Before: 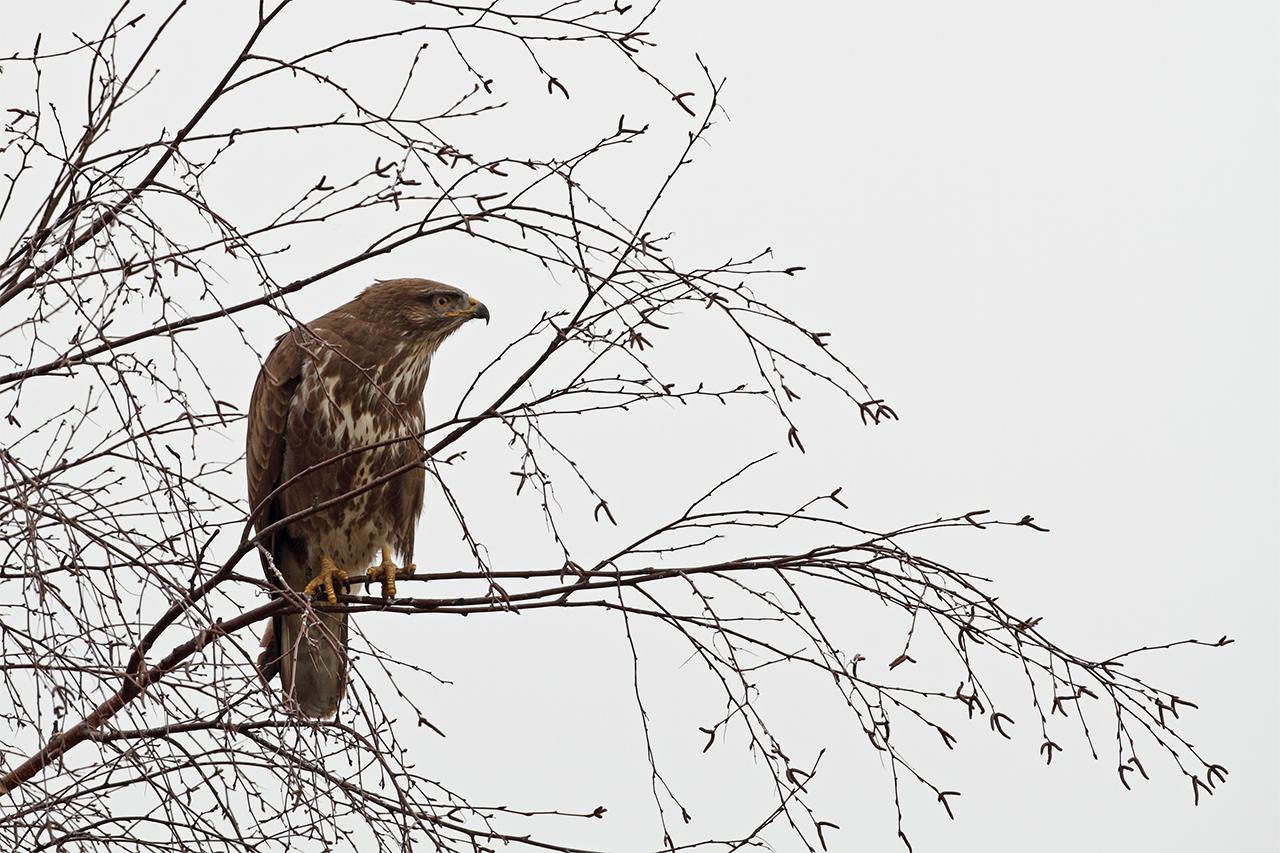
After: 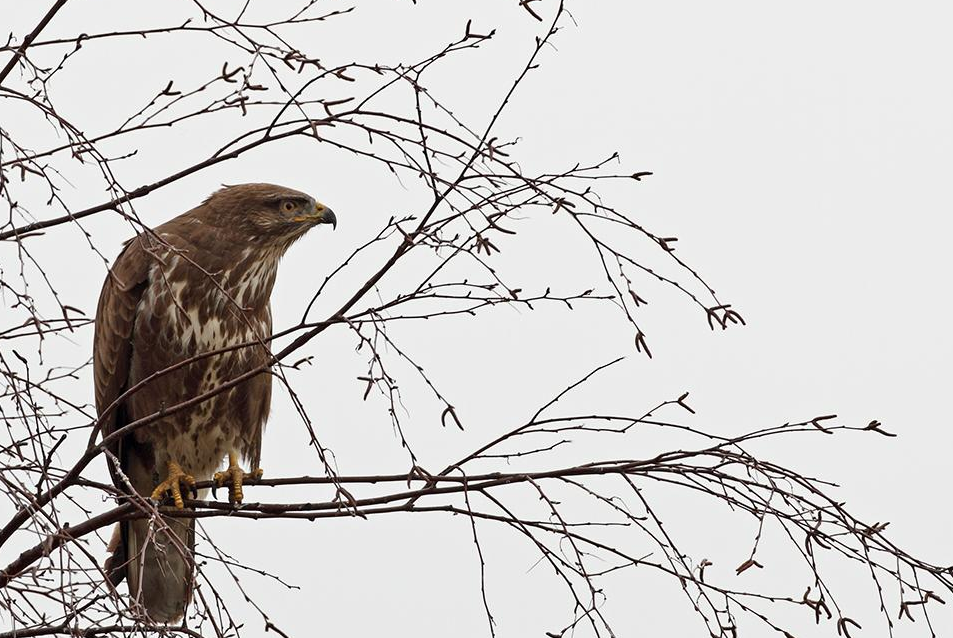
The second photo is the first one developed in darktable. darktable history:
crop and rotate: left 12.03%, top 11.352%, right 13.482%, bottom 13.802%
